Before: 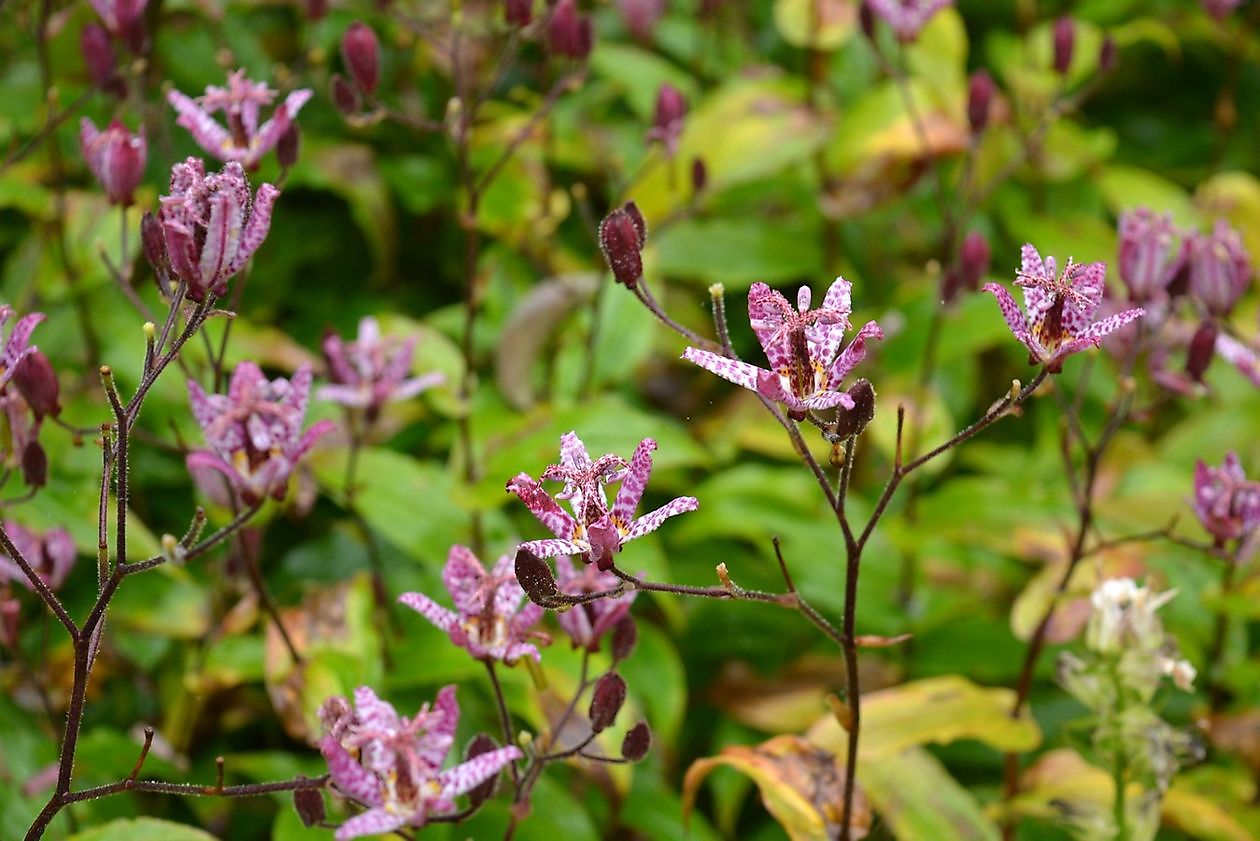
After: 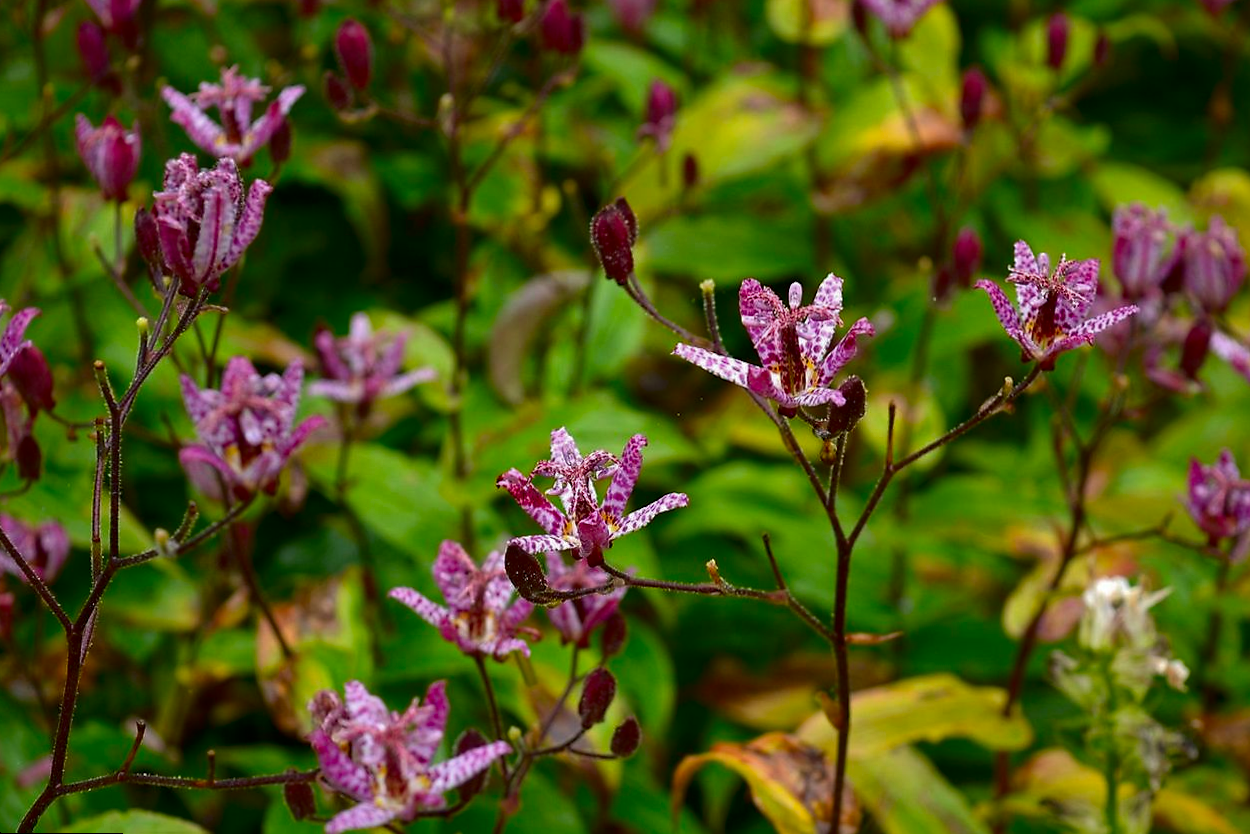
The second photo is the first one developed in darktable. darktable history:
rotate and perspective: rotation 0.192°, lens shift (horizontal) -0.015, crop left 0.005, crop right 0.996, crop top 0.006, crop bottom 0.99
contrast brightness saturation: brightness -0.25, saturation 0.2
shadows and highlights: shadows 30
